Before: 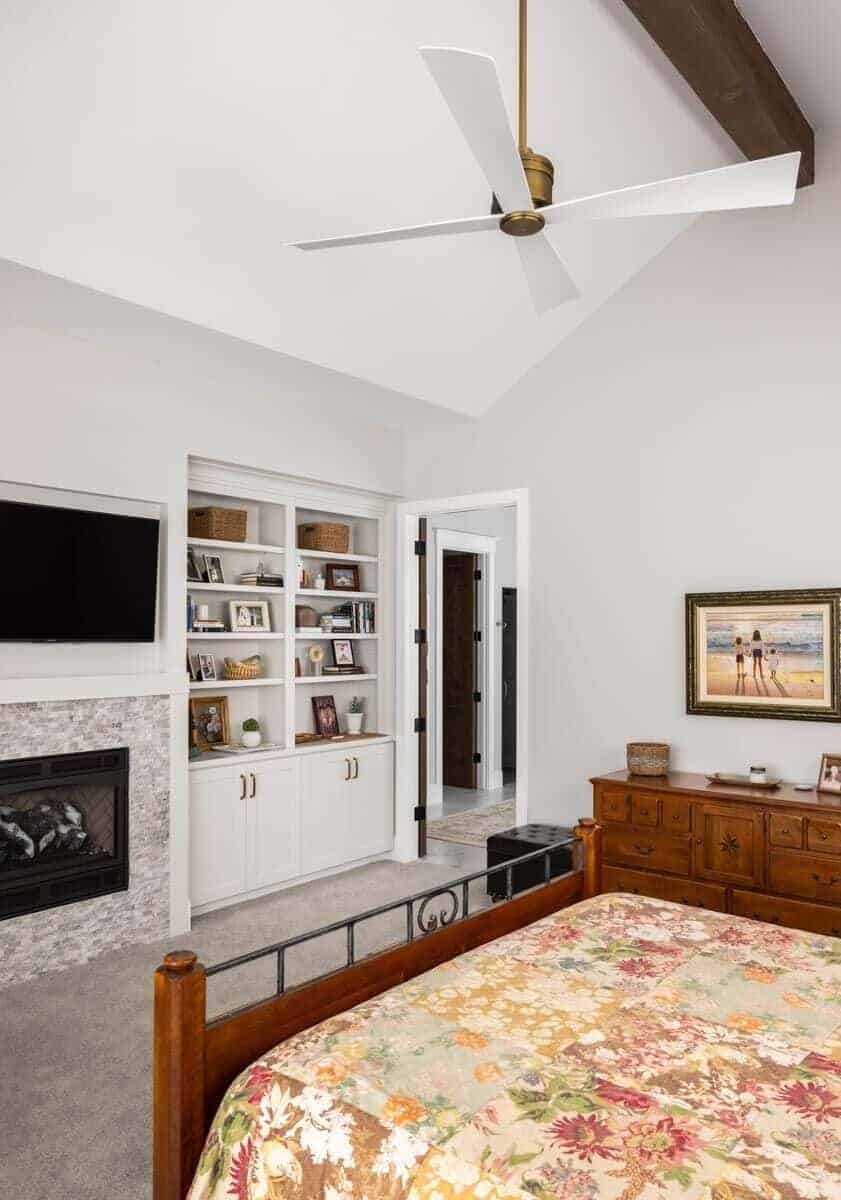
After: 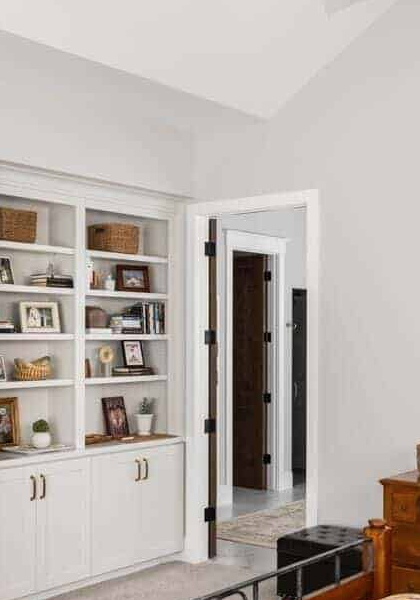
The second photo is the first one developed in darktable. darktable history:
color balance rgb: global vibrance 0.5%
crop: left 25%, top 25%, right 25%, bottom 25%
